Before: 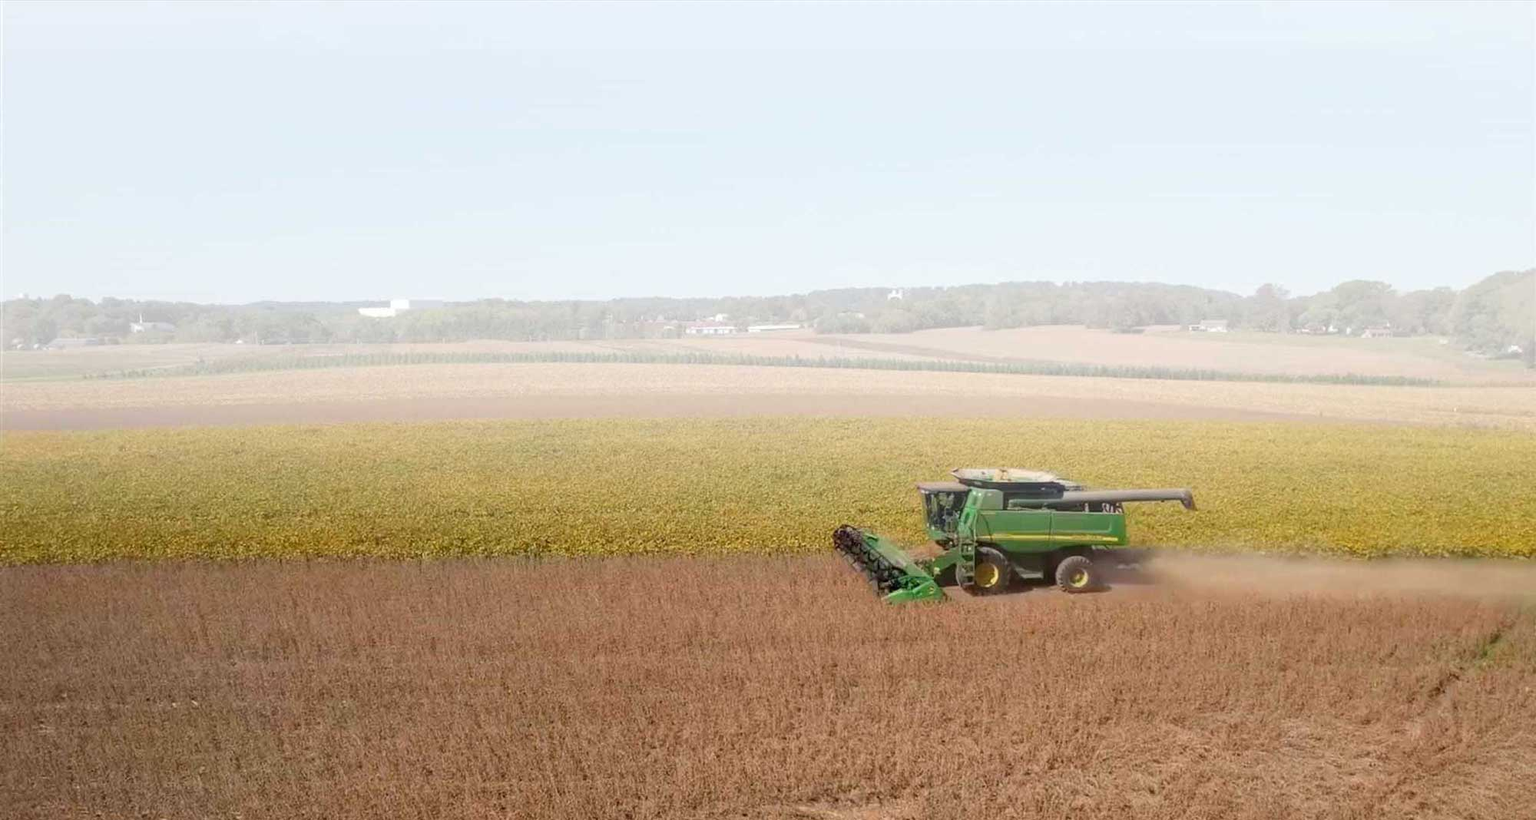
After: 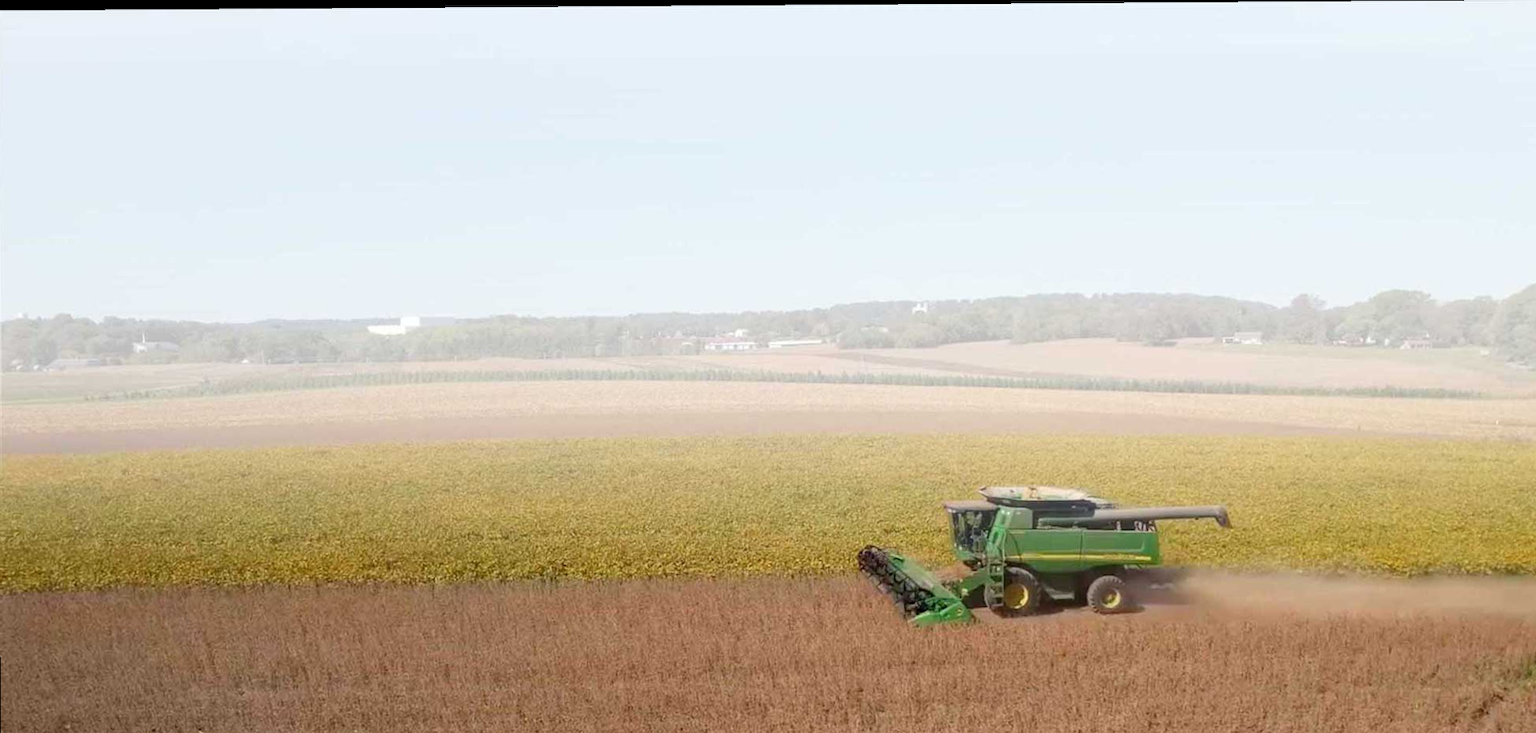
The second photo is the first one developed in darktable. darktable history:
crop and rotate: angle 0.4°, left 0.26%, right 2.909%, bottom 14.205%
